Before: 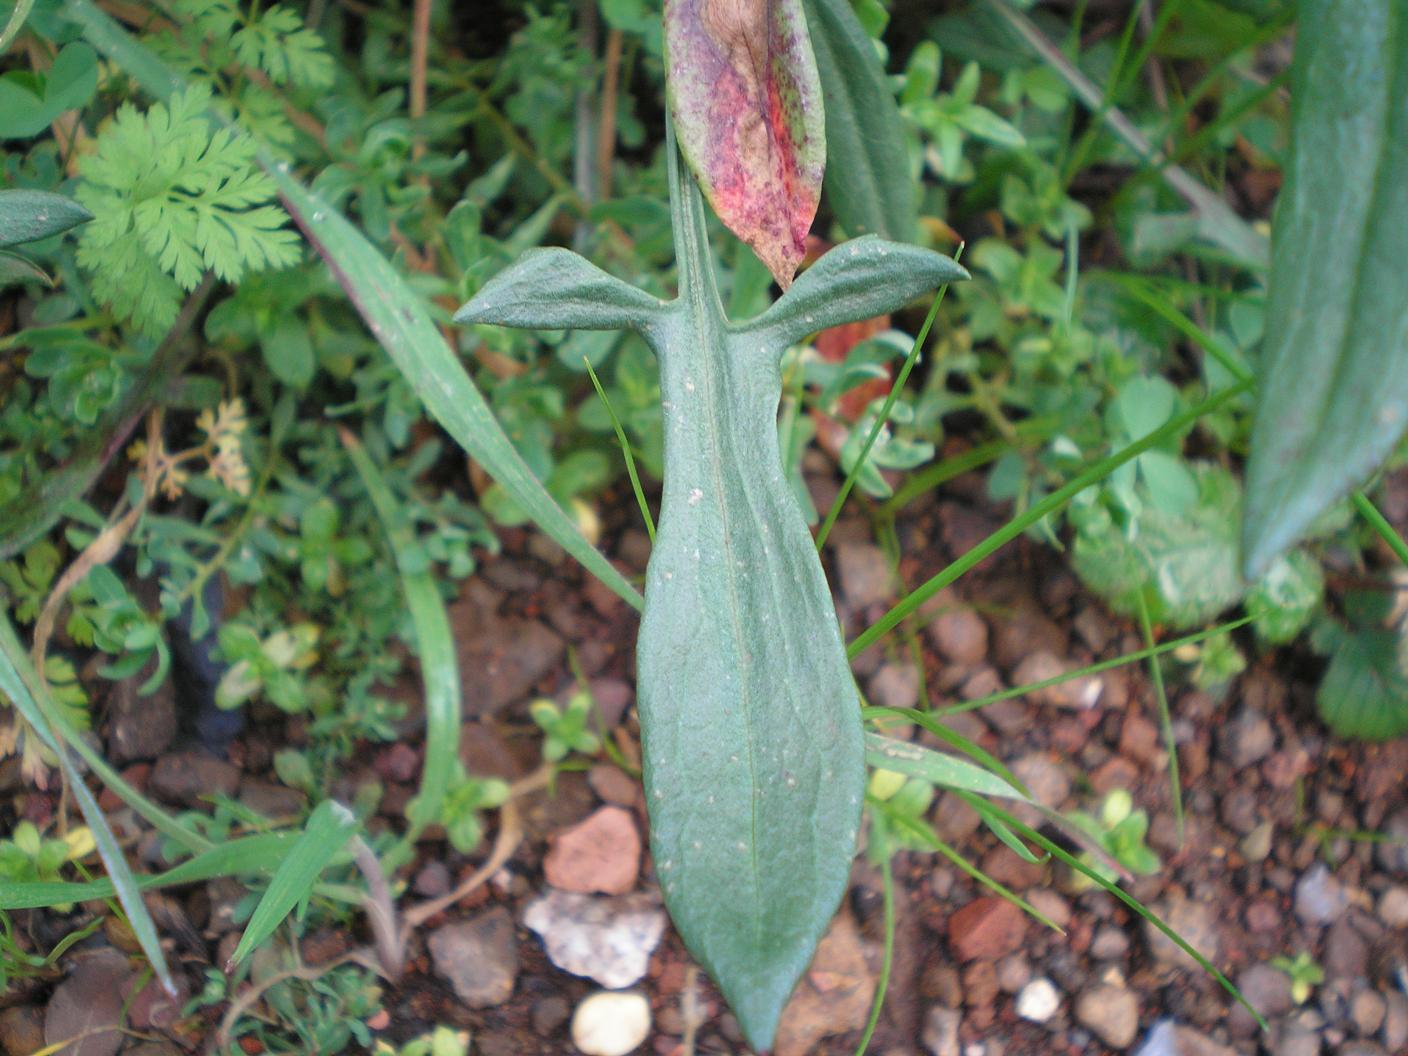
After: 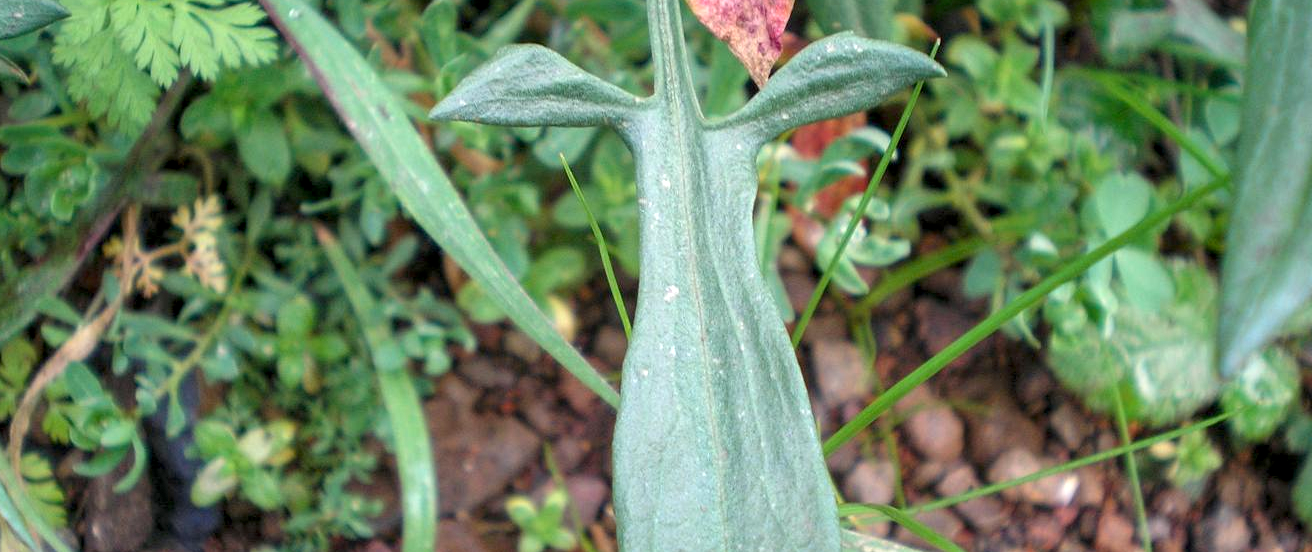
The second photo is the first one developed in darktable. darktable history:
local contrast: on, module defaults
crop: left 1.744%, top 19.225%, right 5.069%, bottom 28.357%
exposure: black level correction 0.005, exposure 0.286 EV, compensate highlight preservation false
